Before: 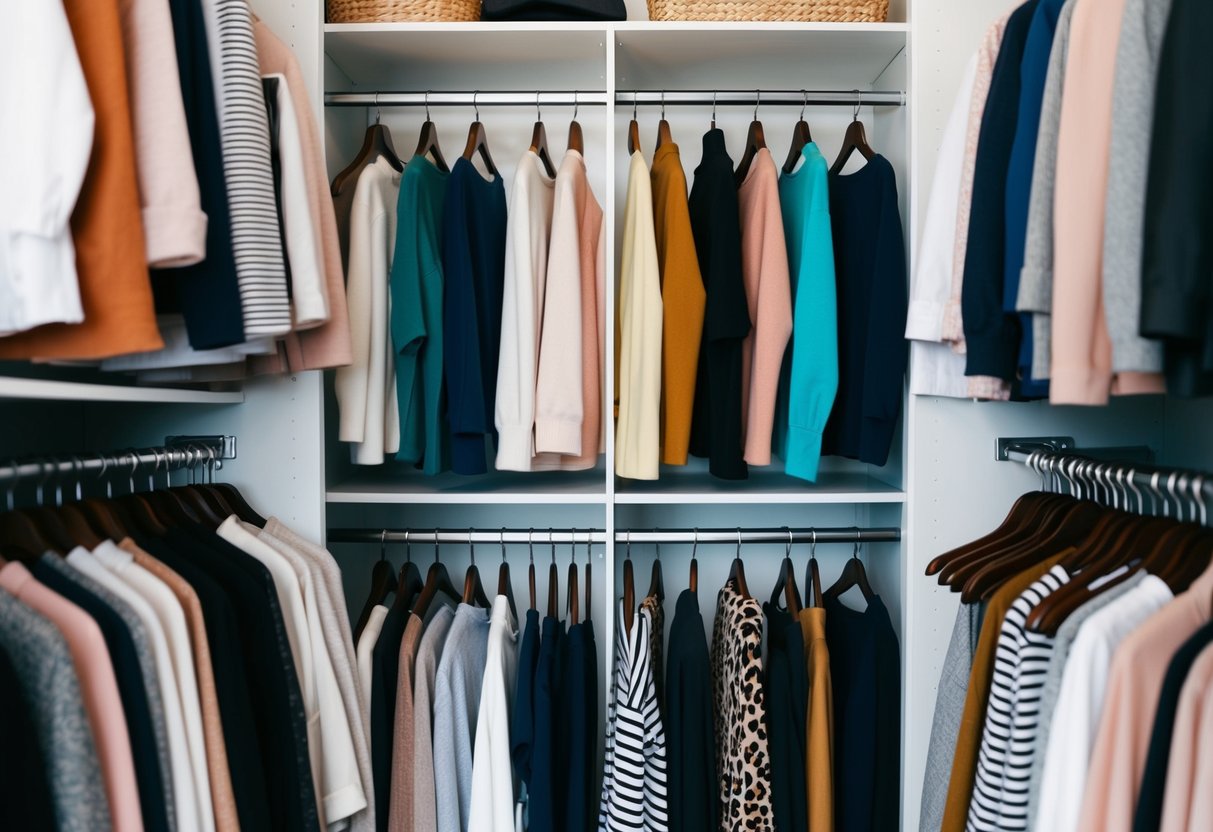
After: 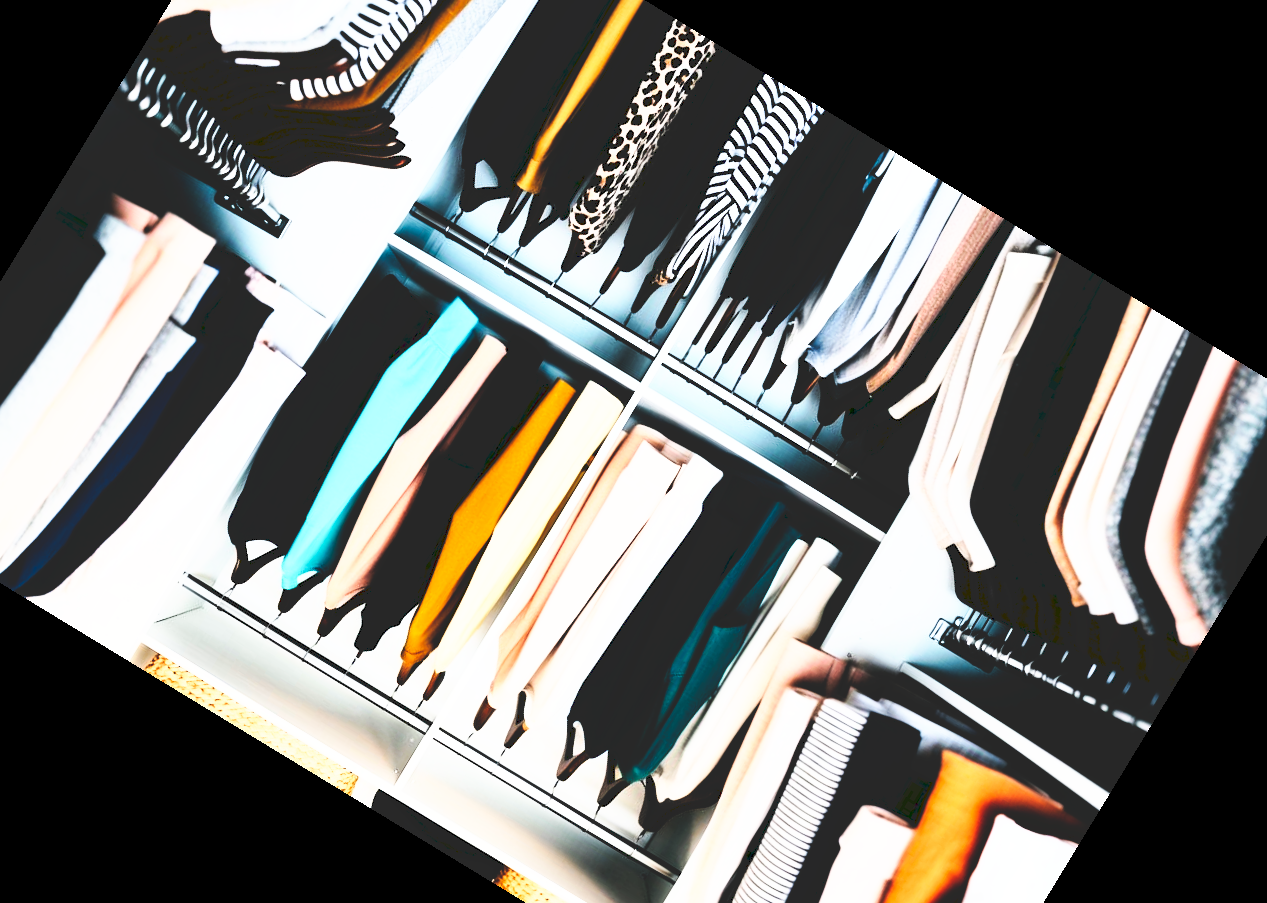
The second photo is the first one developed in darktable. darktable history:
crop and rotate: angle 148.68°, left 9.111%, top 15.603%, right 4.588%, bottom 17.041%
tone curve: curves: ch0 [(0, 0) (0.003, 0.156) (0.011, 0.156) (0.025, 0.161) (0.044, 0.161) (0.069, 0.161) (0.1, 0.166) (0.136, 0.168) (0.177, 0.179) (0.224, 0.202) (0.277, 0.241) (0.335, 0.296) (0.399, 0.378) (0.468, 0.484) (0.543, 0.604) (0.623, 0.728) (0.709, 0.822) (0.801, 0.918) (0.898, 0.98) (1, 1)], preserve colors none
rgb curve: curves: ch0 [(0, 0) (0.21, 0.15) (0.24, 0.21) (0.5, 0.75) (0.75, 0.96) (0.89, 0.99) (1, 1)]; ch1 [(0, 0.02) (0.21, 0.13) (0.25, 0.2) (0.5, 0.67) (0.75, 0.9) (0.89, 0.97) (1, 1)]; ch2 [(0, 0.02) (0.21, 0.13) (0.25, 0.2) (0.5, 0.67) (0.75, 0.9) (0.89, 0.97) (1, 1)], compensate middle gray true
